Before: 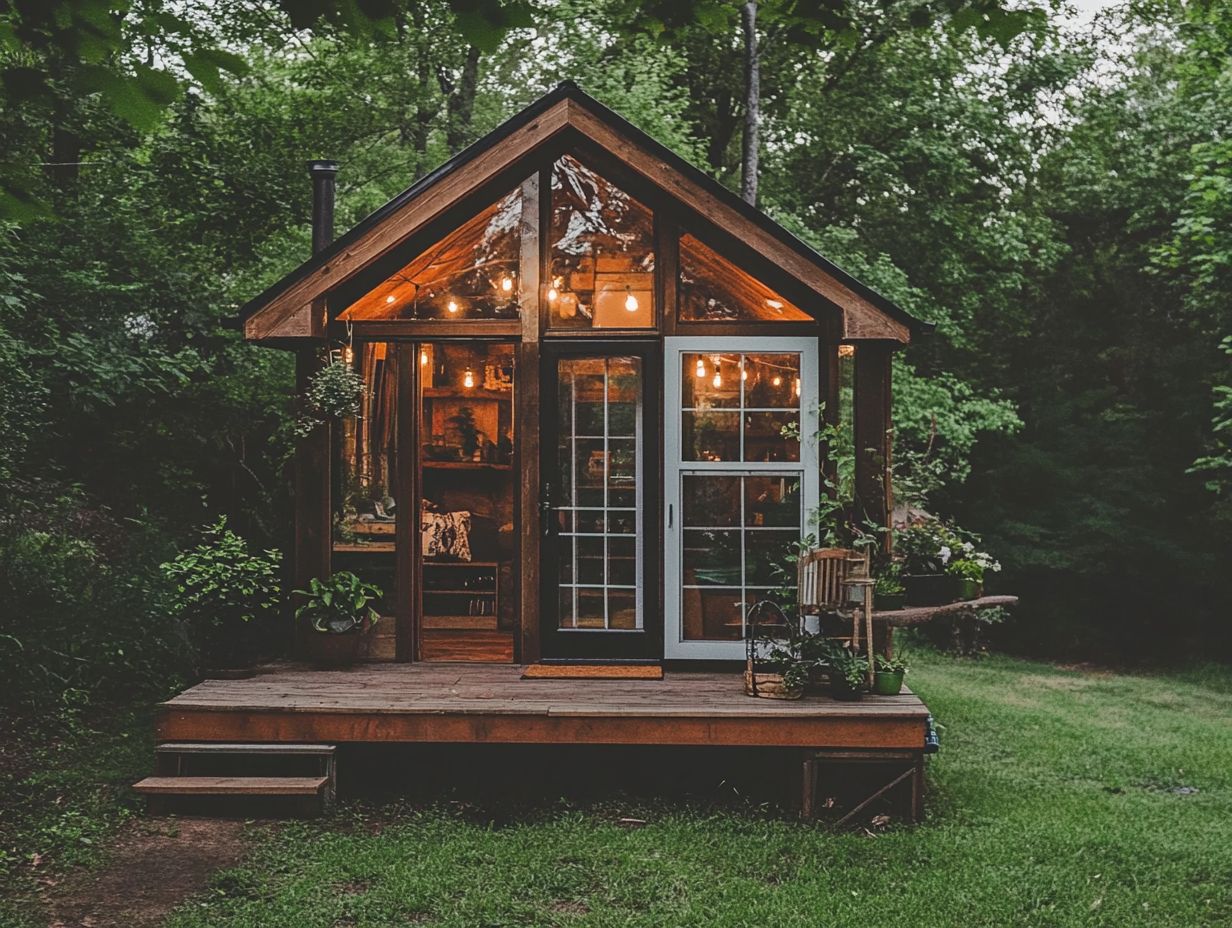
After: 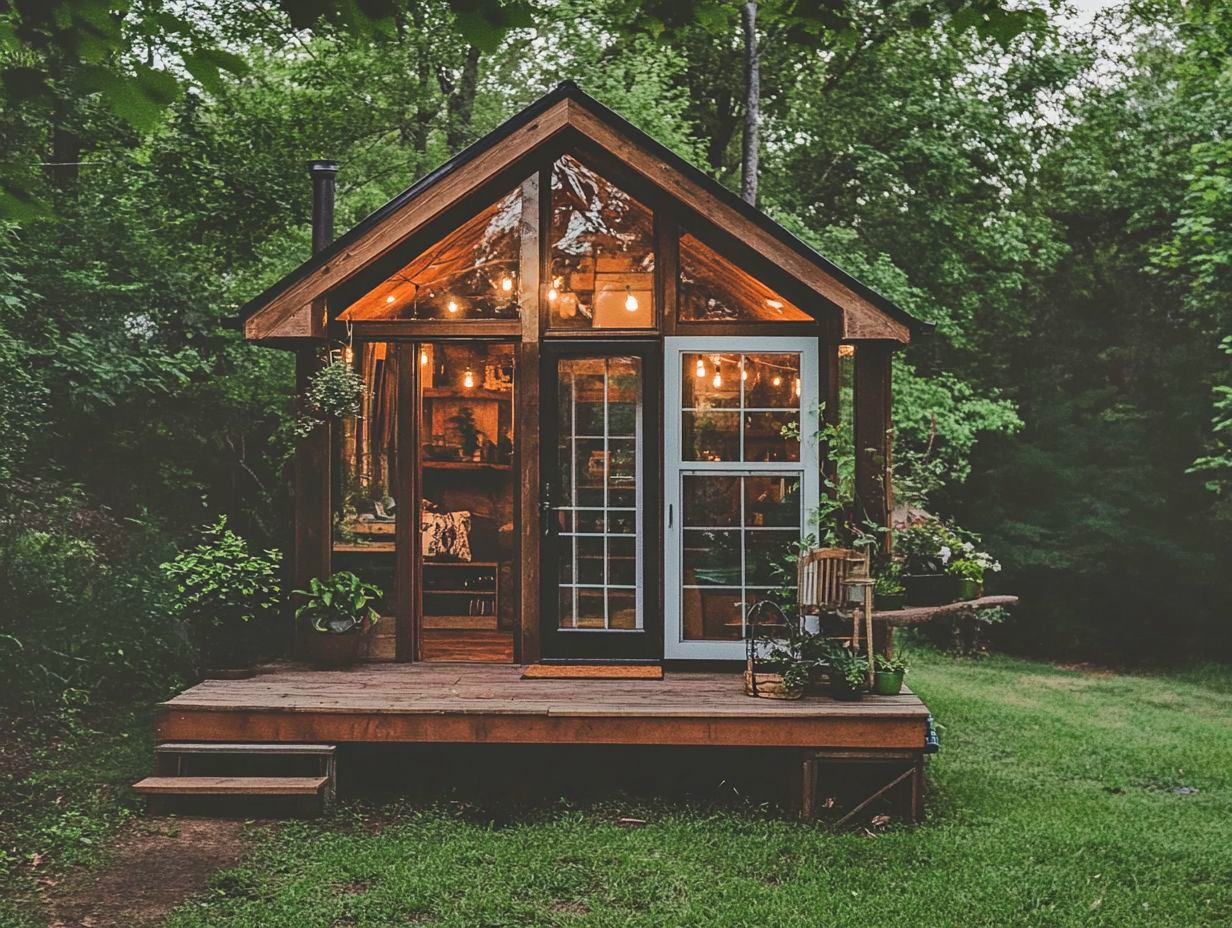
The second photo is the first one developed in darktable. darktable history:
velvia: on, module defaults
shadows and highlights: shadows 49, highlights -41, soften with gaussian
